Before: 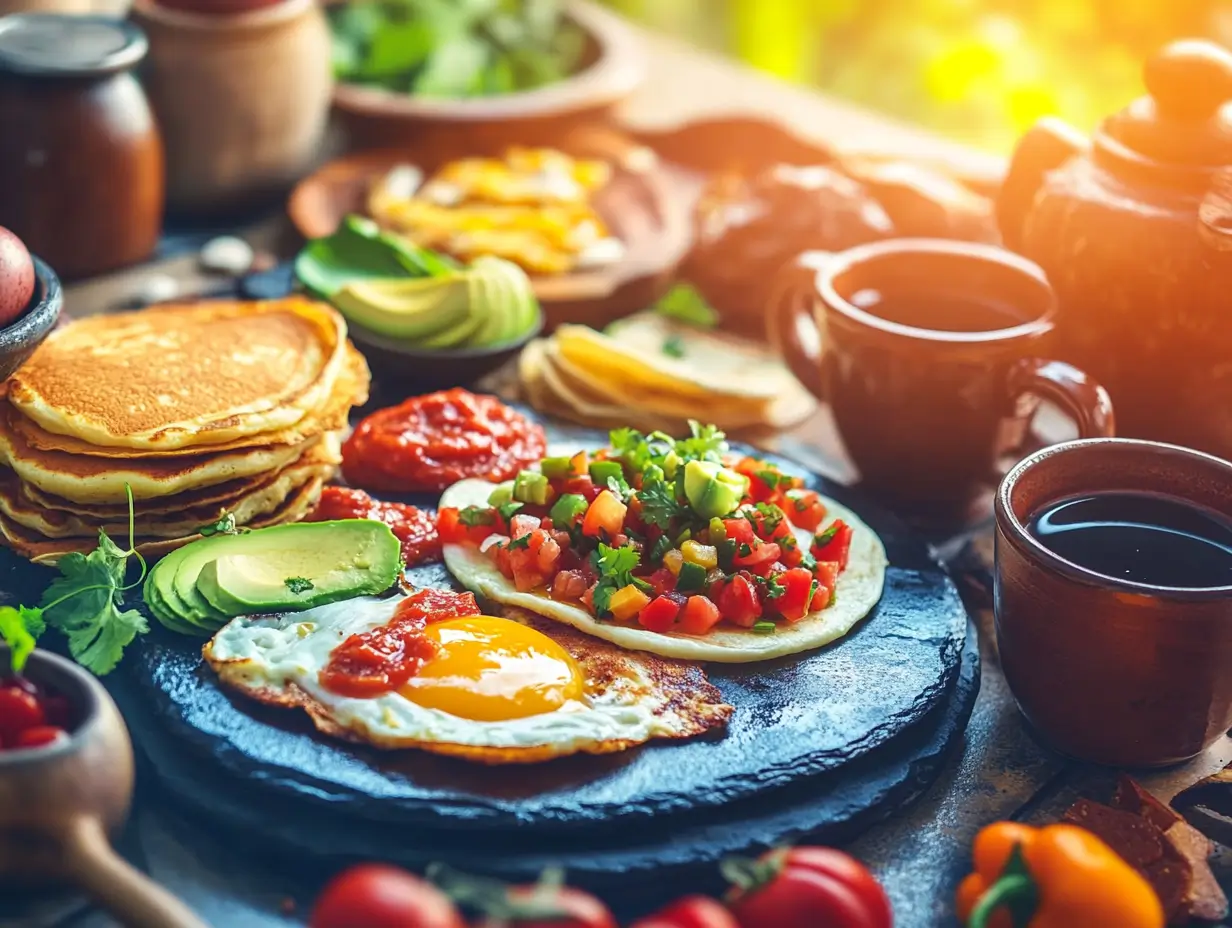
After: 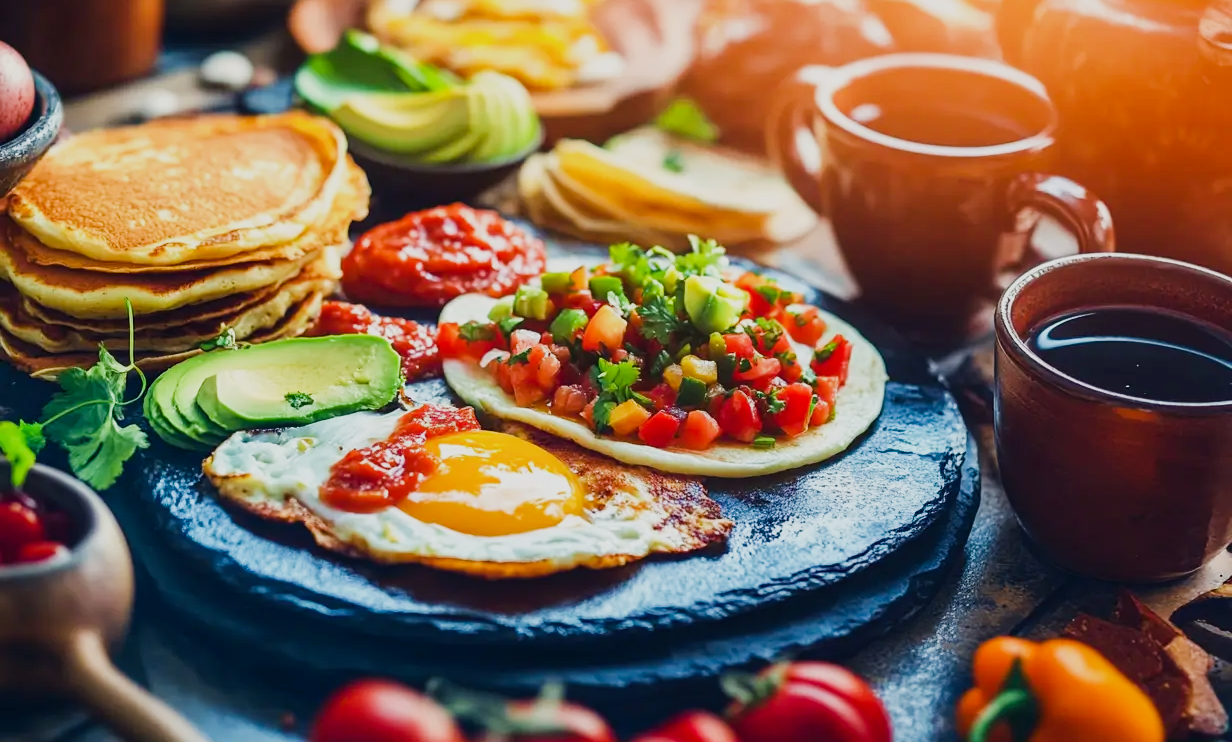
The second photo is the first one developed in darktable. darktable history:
crop and rotate: top 19.998%
sigmoid: on, module defaults
